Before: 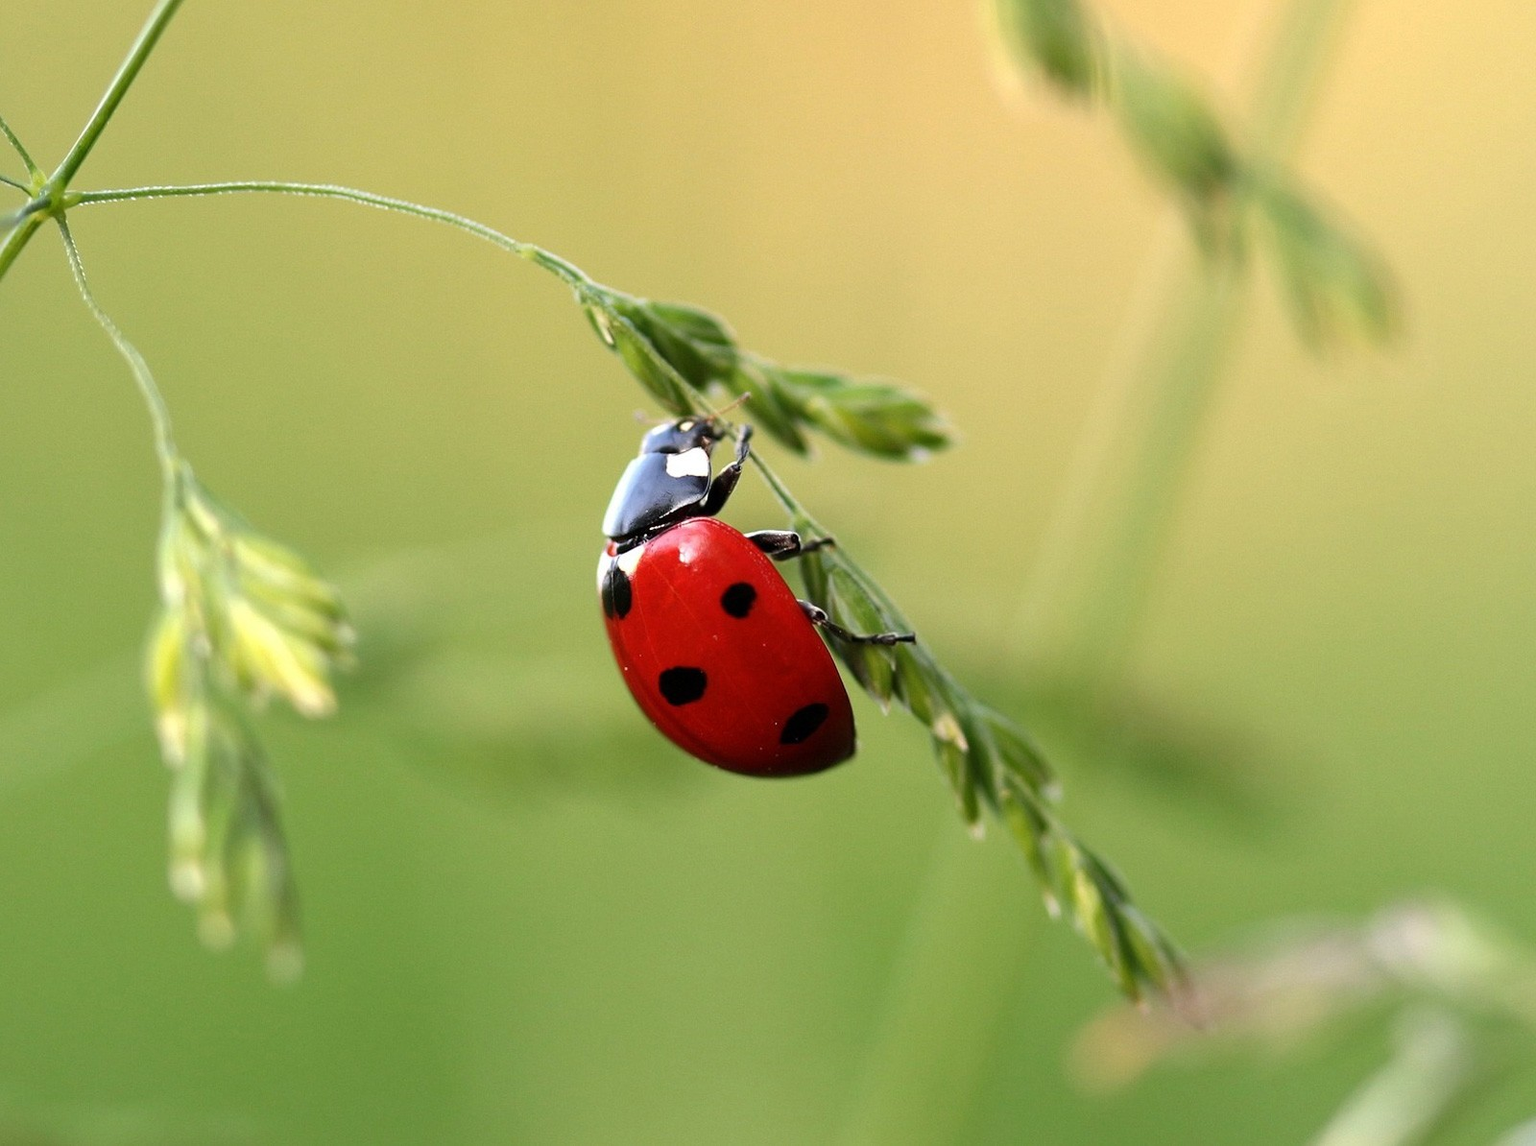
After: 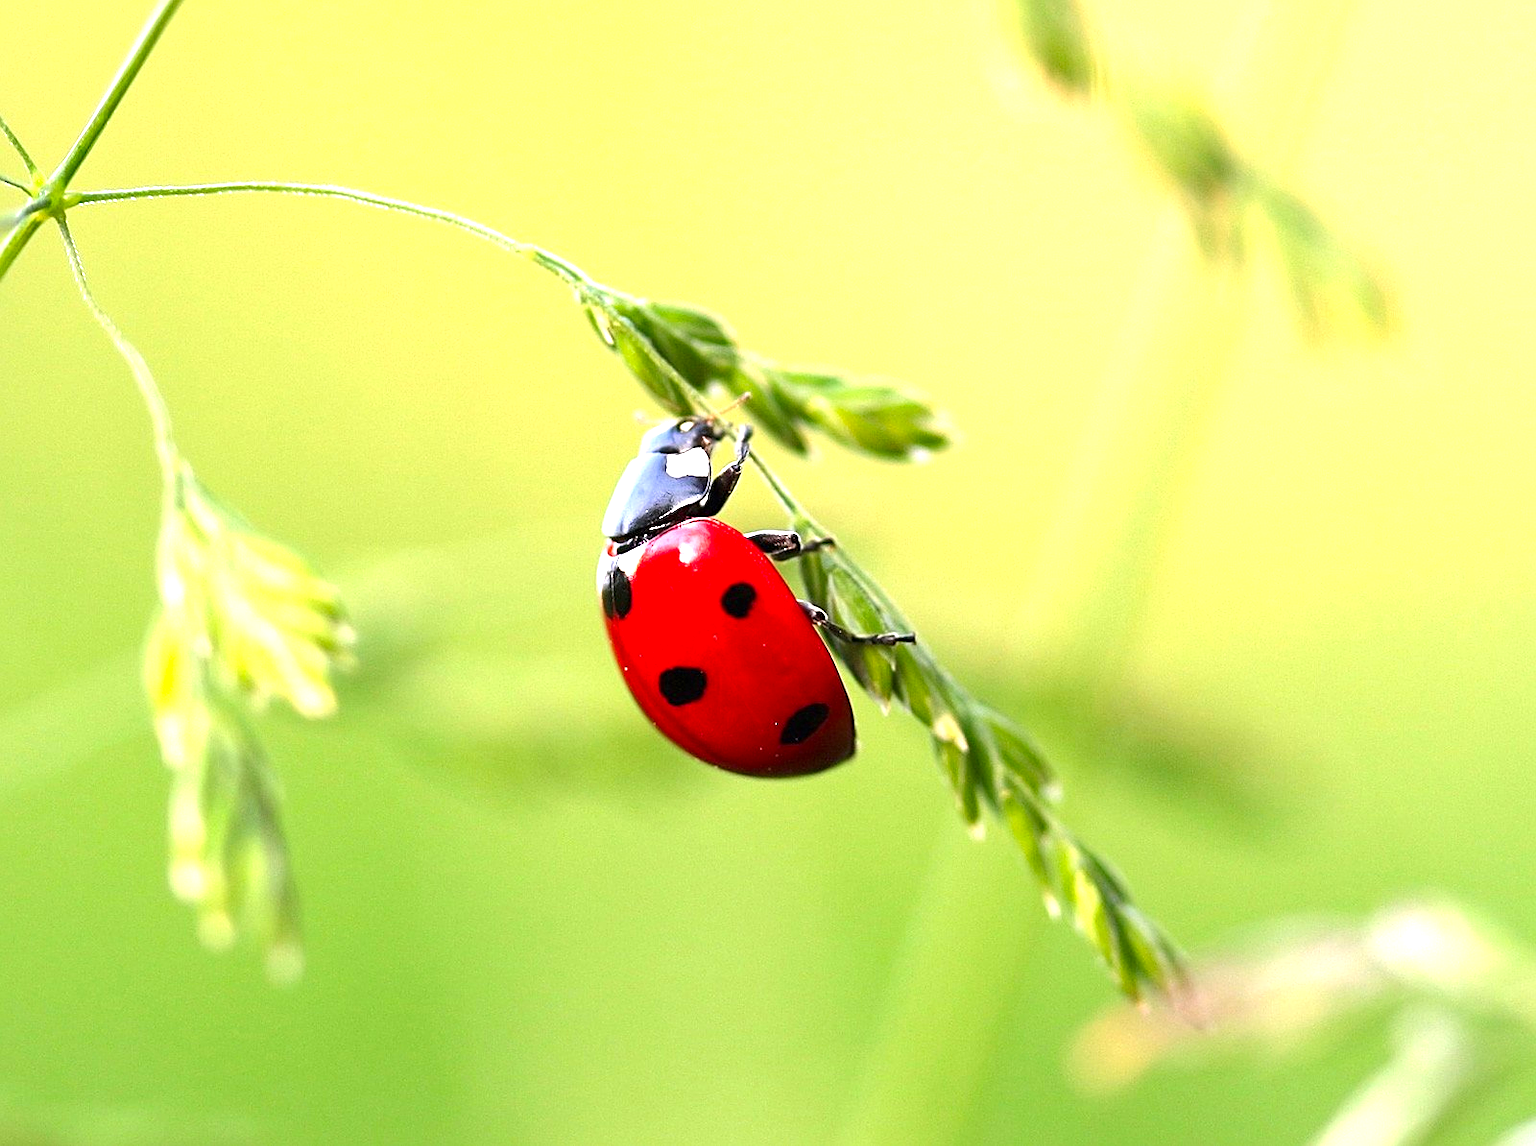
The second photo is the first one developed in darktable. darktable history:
exposure: black level correction 0, exposure 1.1 EV, compensate exposure bias true, compensate highlight preservation false
sharpen: on, module defaults
white balance: red 0.98, blue 1.034
color correction: highlights a* 3.22, highlights b* 1.93, saturation 1.19
